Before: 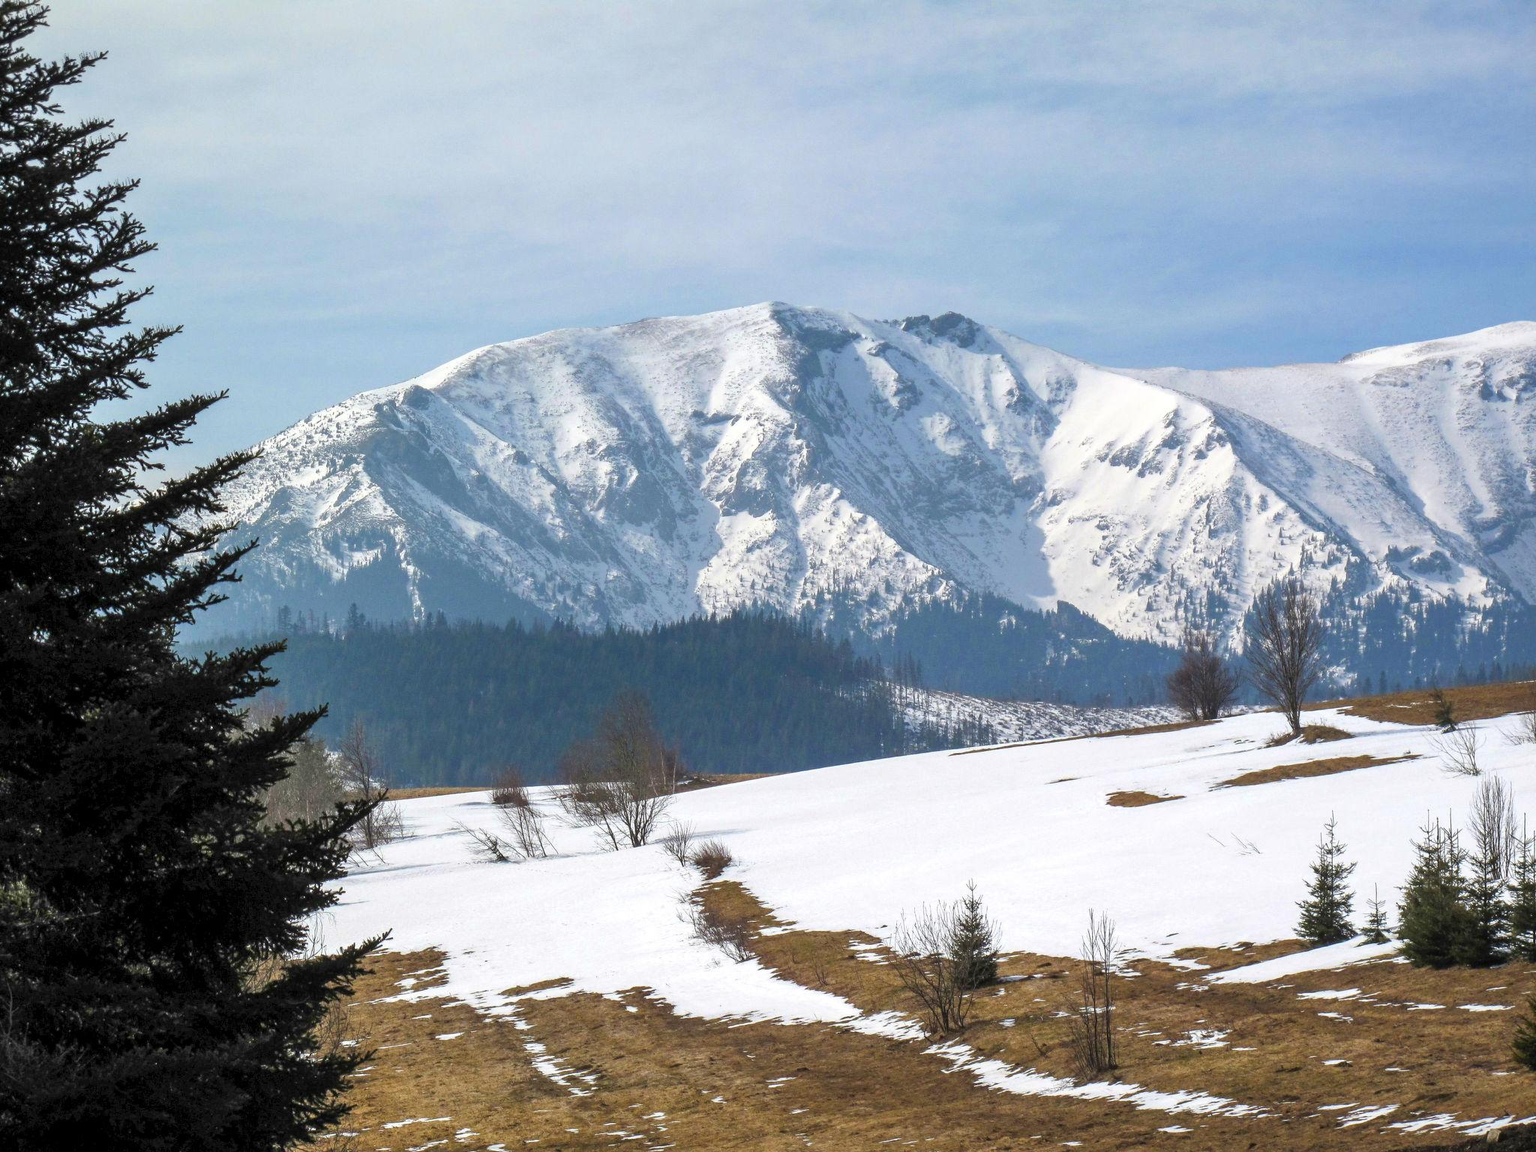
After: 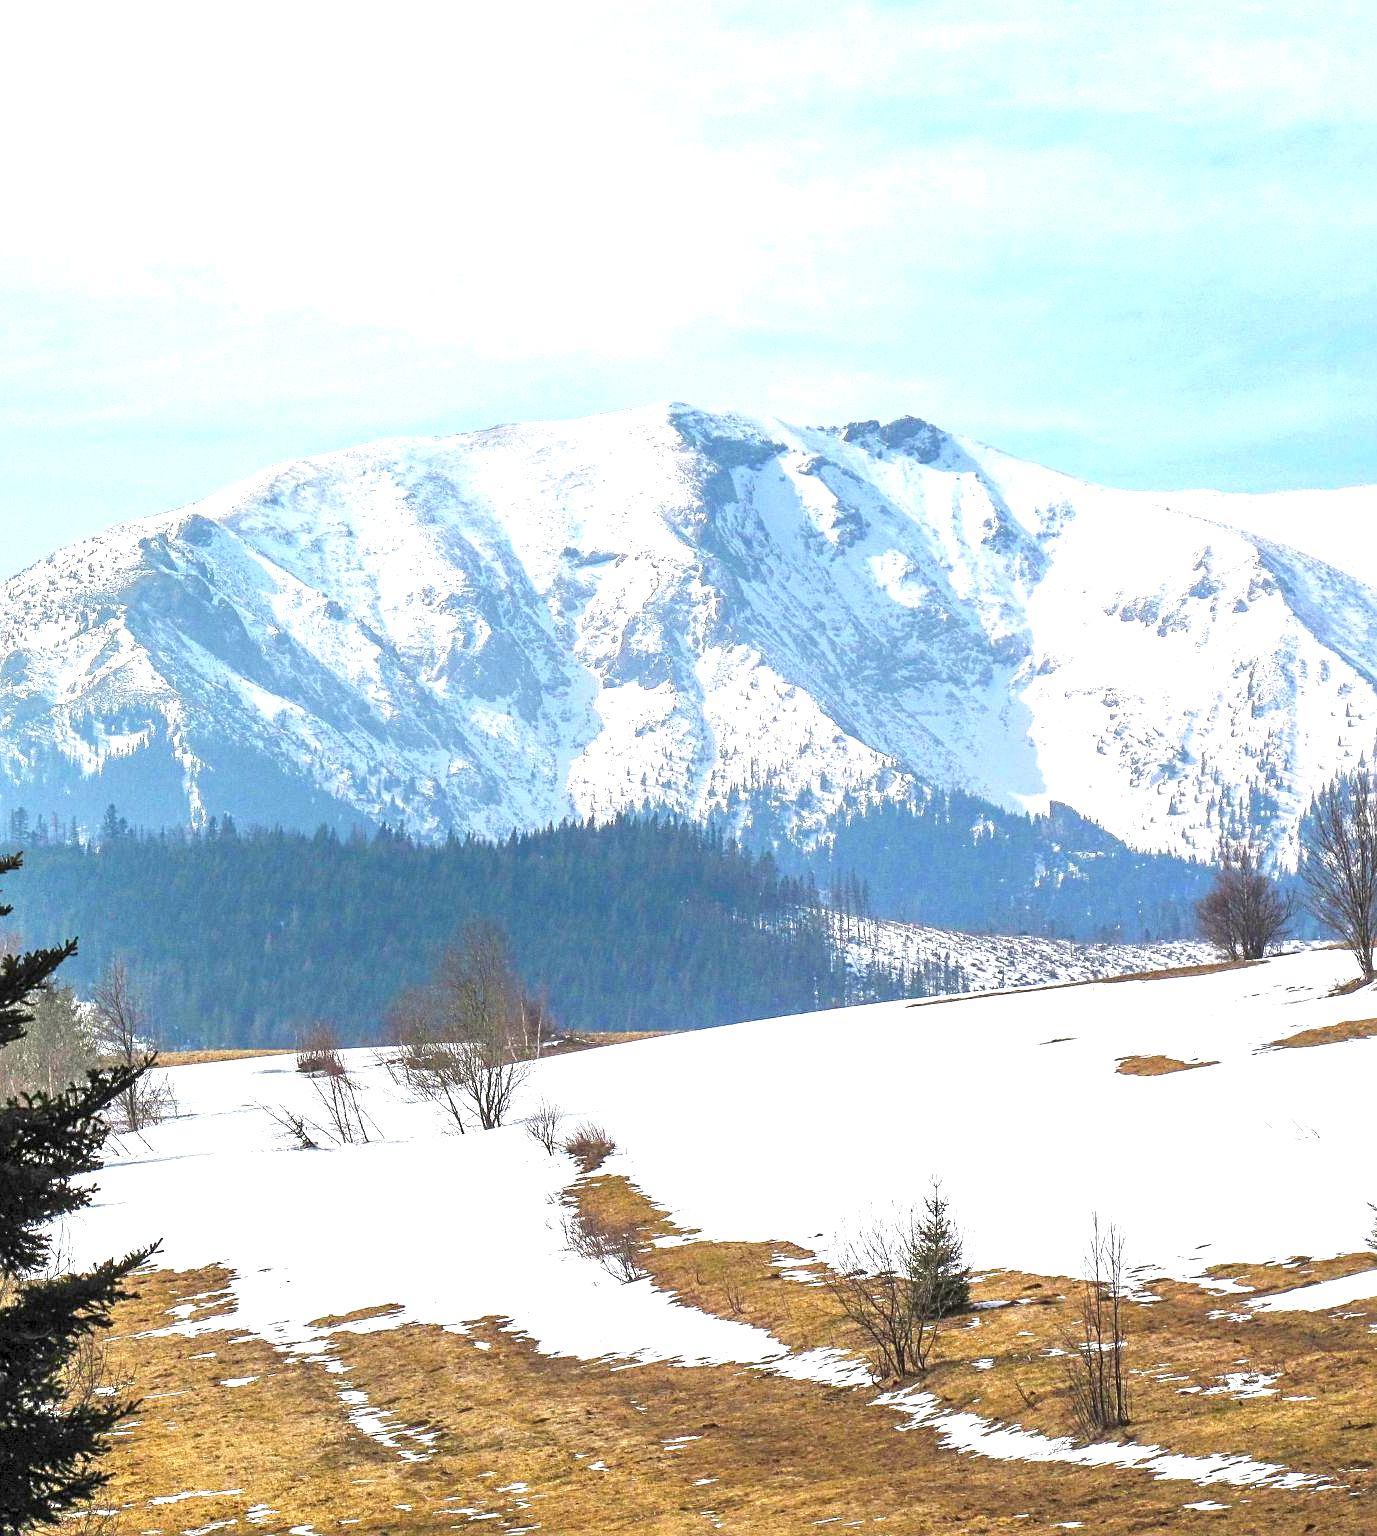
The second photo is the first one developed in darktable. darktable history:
crop and rotate: left 17.606%, right 15.126%
contrast brightness saturation: contrast 0.043, saturation 0.154
exposure: exposure 1.089 EV, compensate highlight preservation false
sharpen: on, module defaults
